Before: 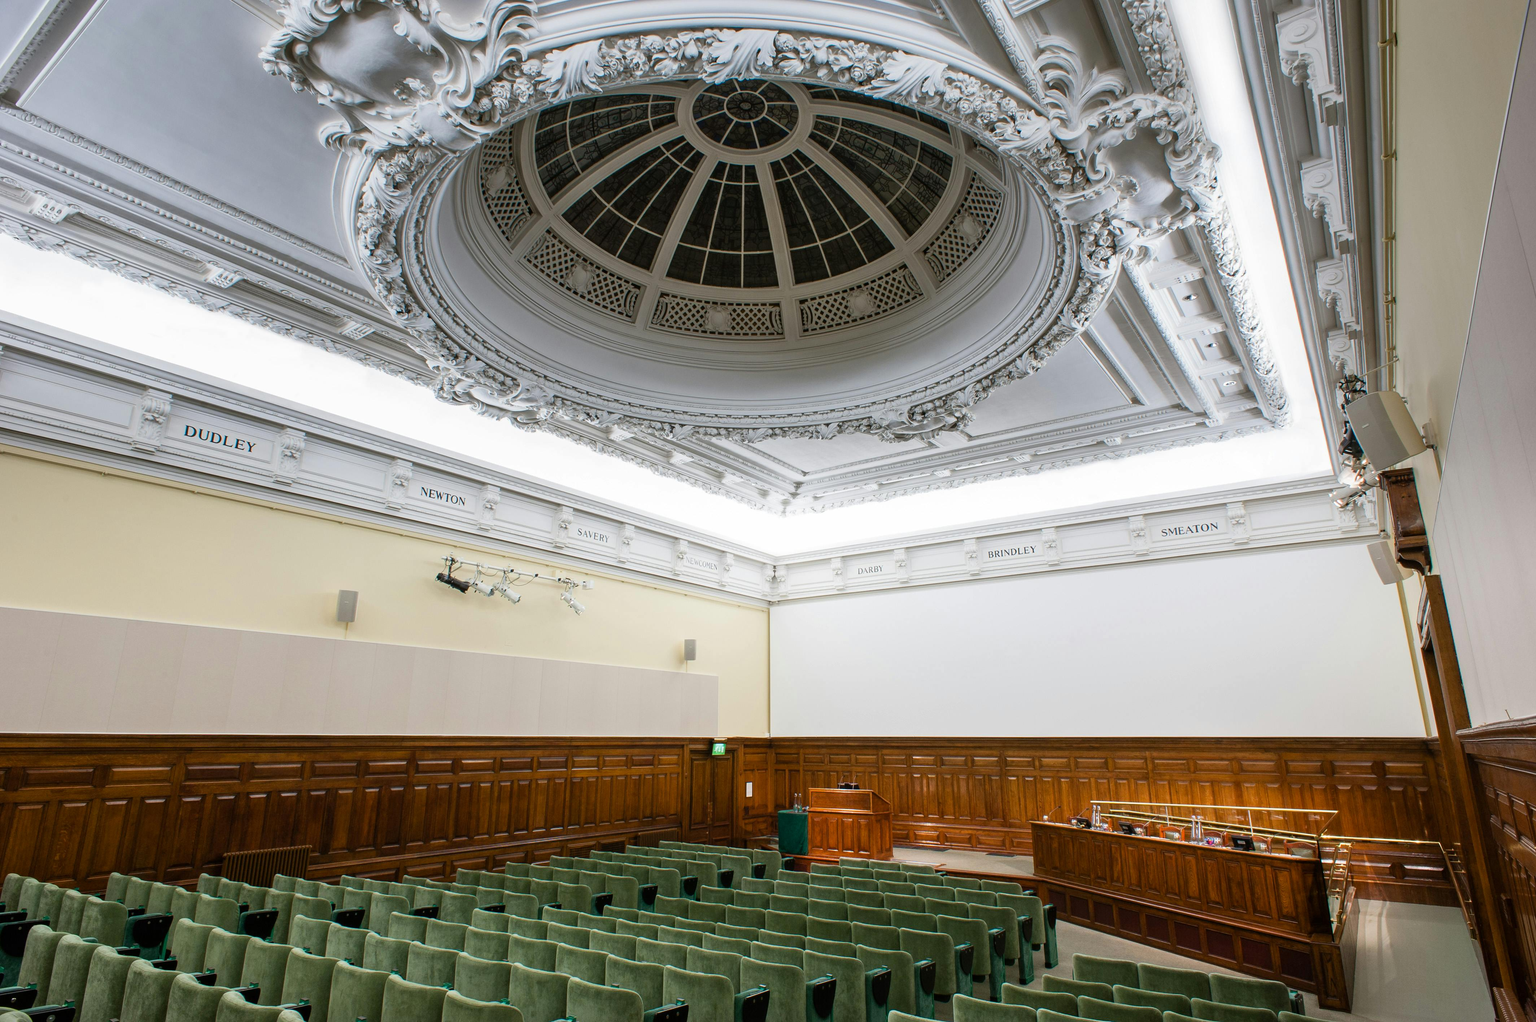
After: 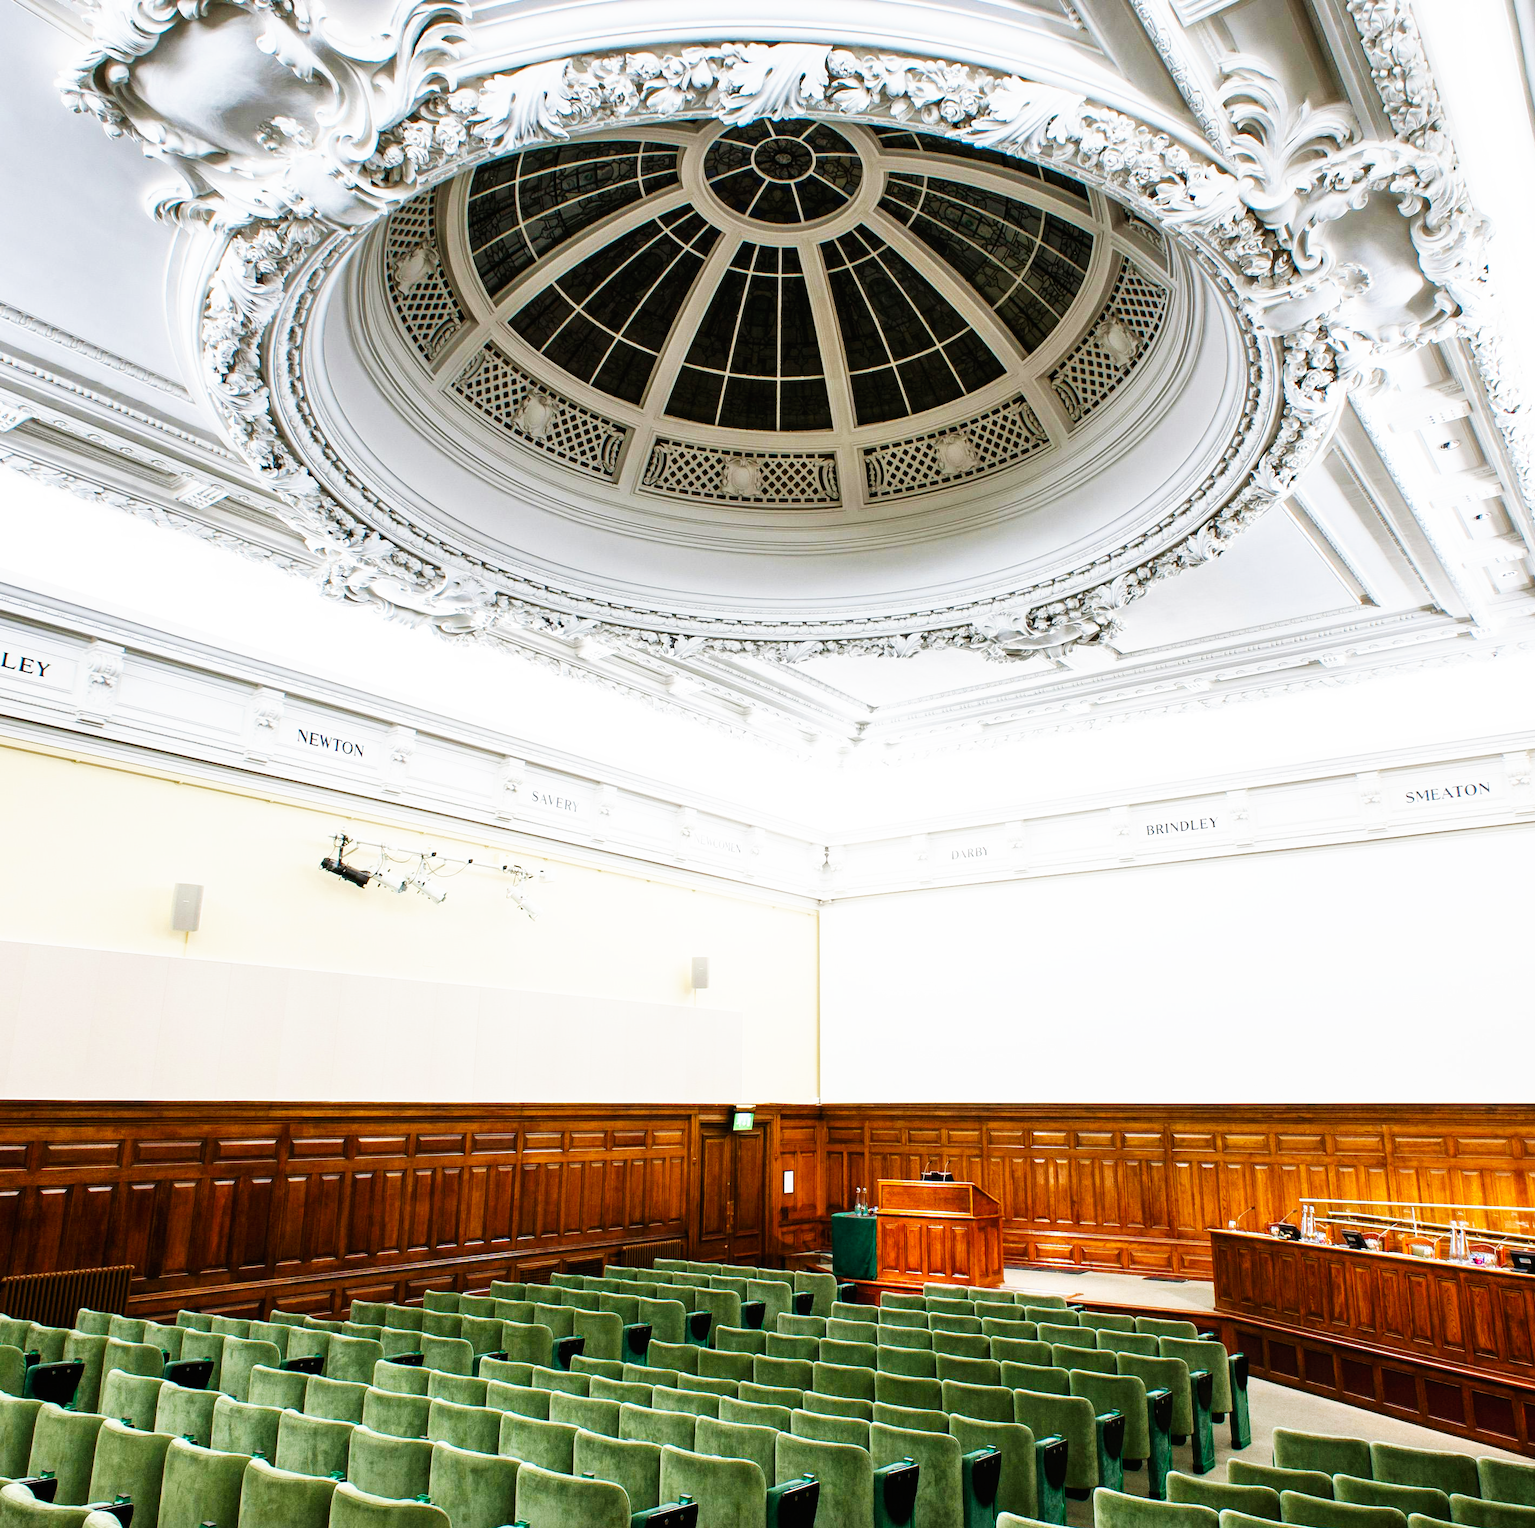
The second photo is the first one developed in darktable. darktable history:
base curve: curves: ch0 [(0, 0) (0.007, 0.004) (0.027, 0.03) (0.046, 0.07) (0.207, 0.54) (0.442, 0.872) (0.673, 0.972) (1, 1)], preserve colors none
crop and rotate: left 14.474%, right 18.692%
